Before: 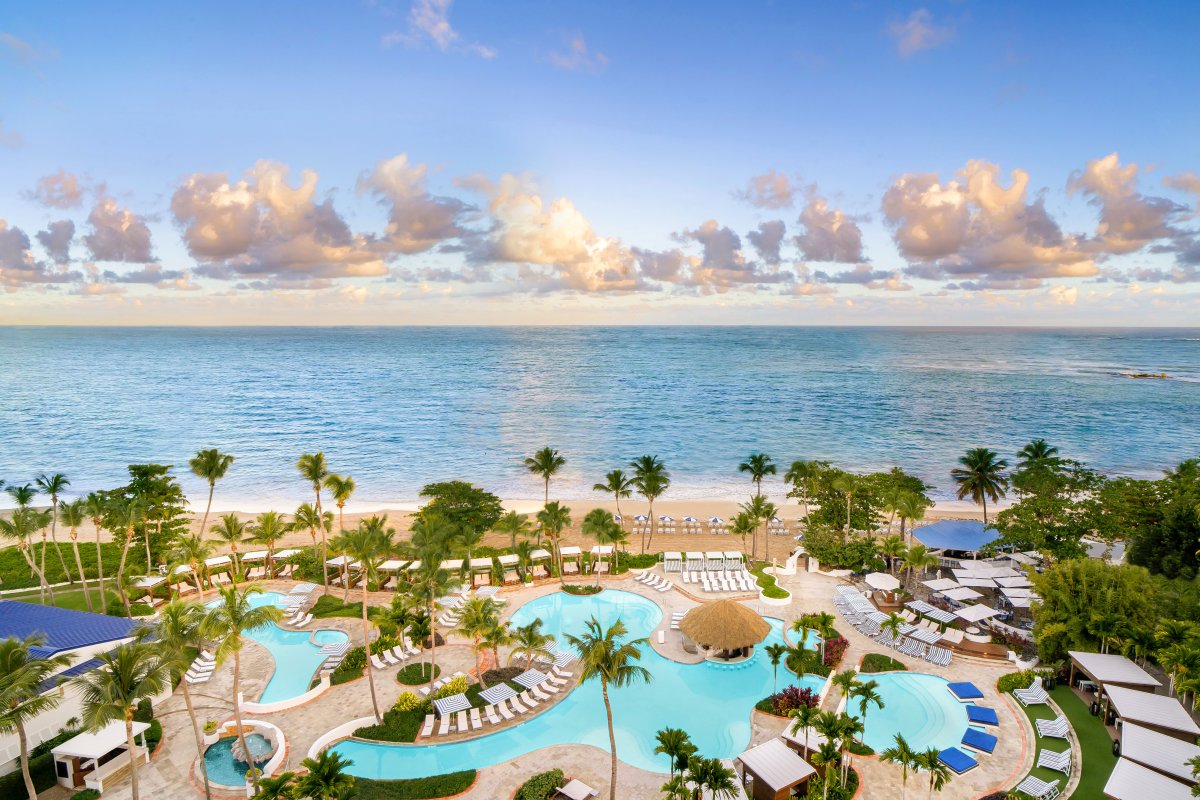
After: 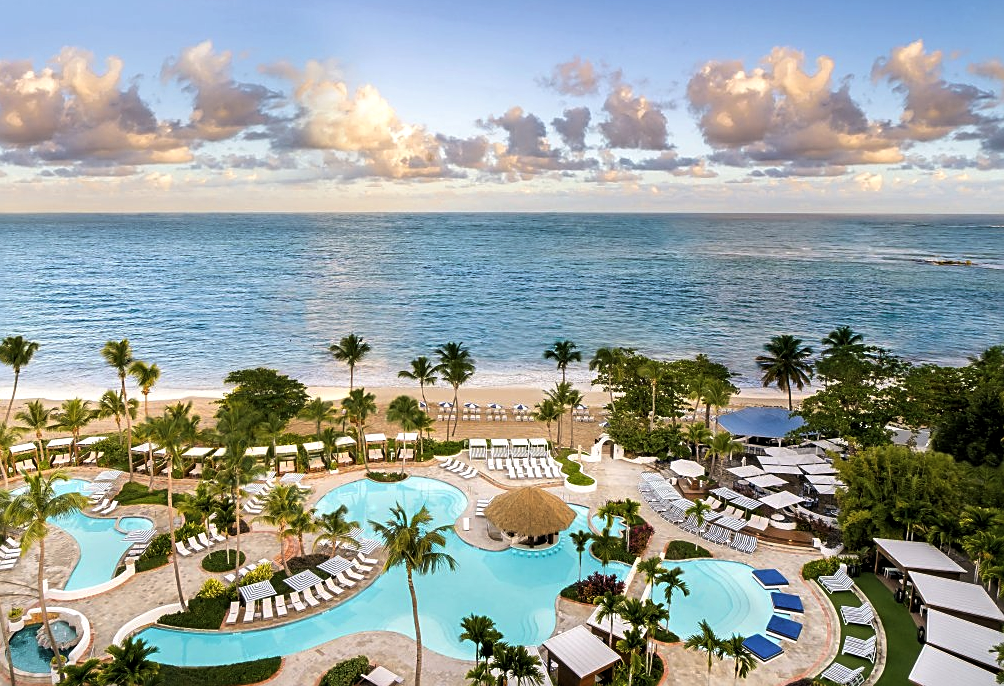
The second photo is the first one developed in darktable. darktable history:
sharpen: on, module defaults
levels: levels [0.029, 0.545, 0.971]
crop: left 16.315%, top 14.246%
